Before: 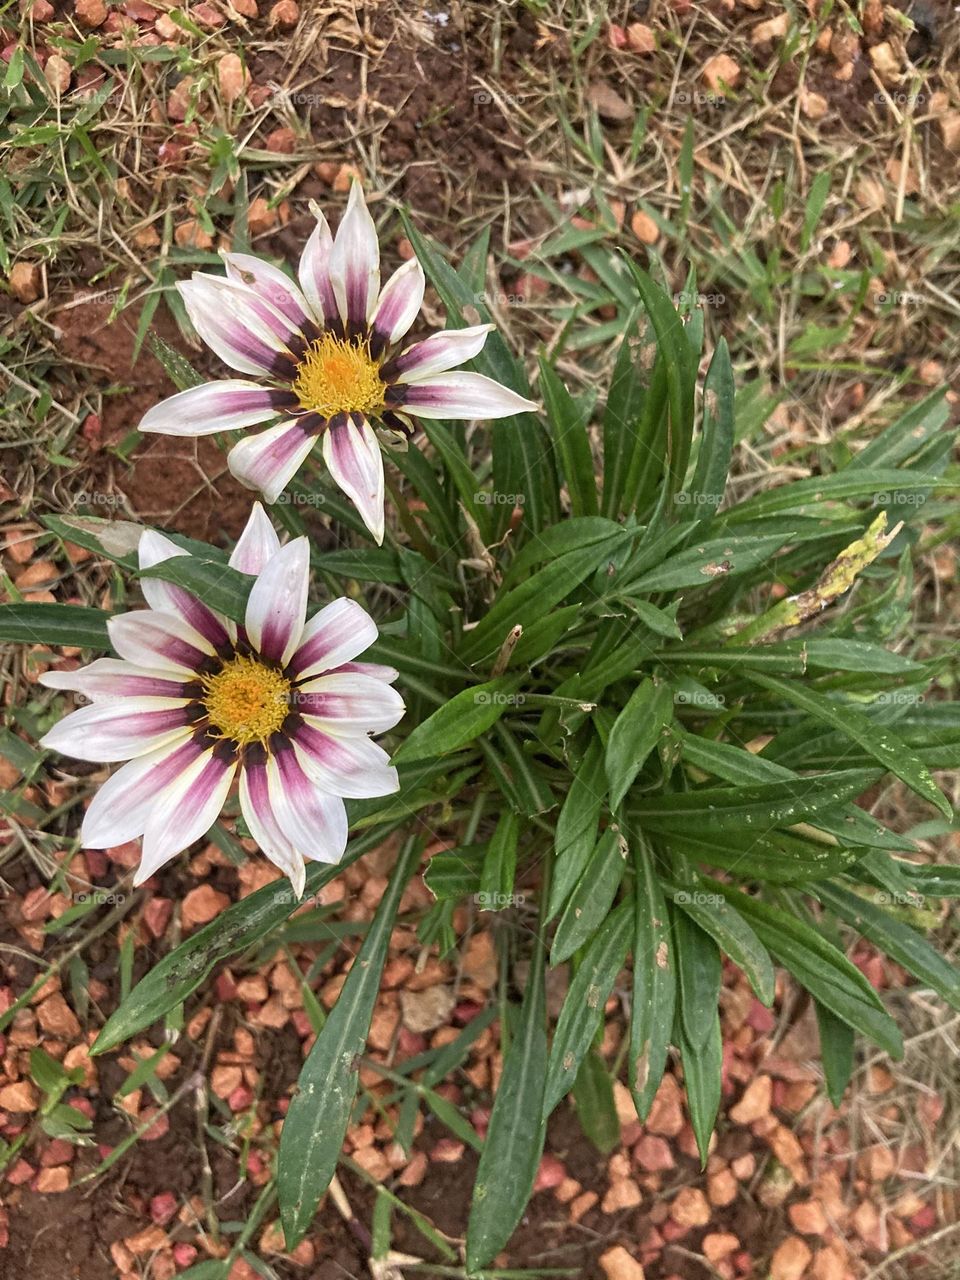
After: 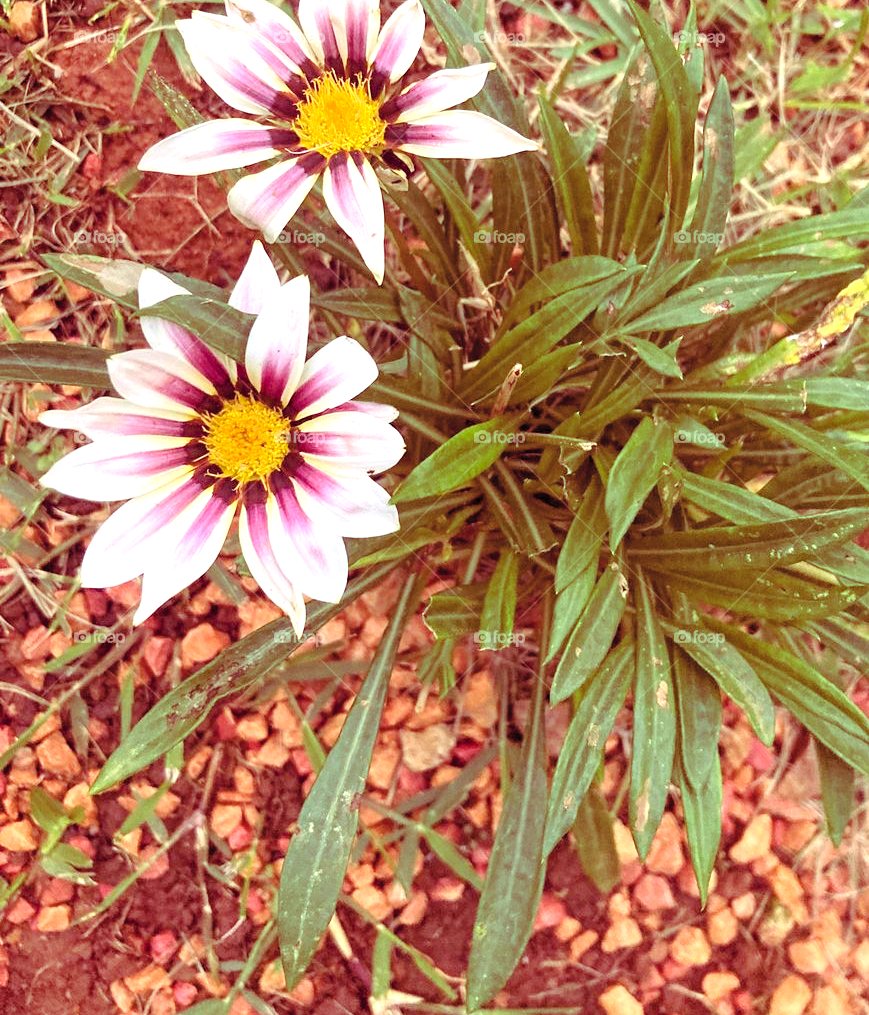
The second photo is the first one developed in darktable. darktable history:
color balance rgb: shadows lift › luminance -18.853%, shadows lift › chroma 35.087%, global offset › luminance -0.512%, perceptual saturation grading › global saturation 10.245%, global vibrance 20%
exposure: black level correction -0.002, exposure 0.706 EV, compensate highlight preservation false
contrast brightness saturation: brightness 0.152
crop: top 20.416%, right 9.407%, bottom 0.25%
